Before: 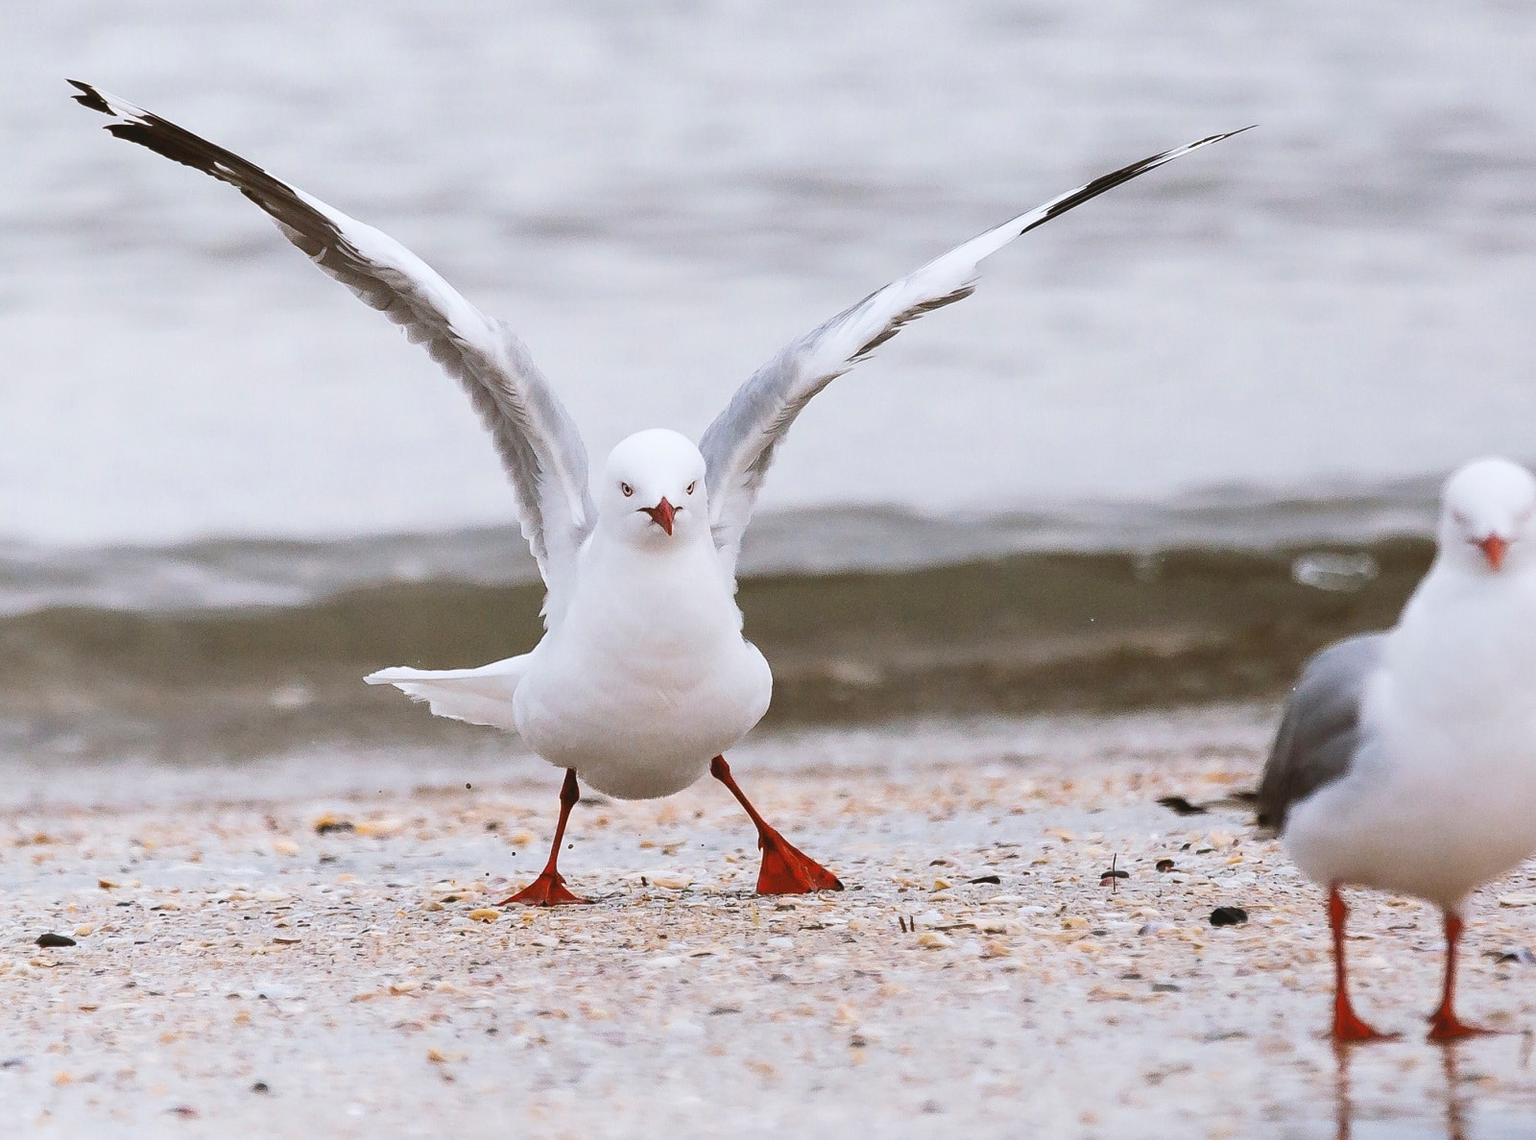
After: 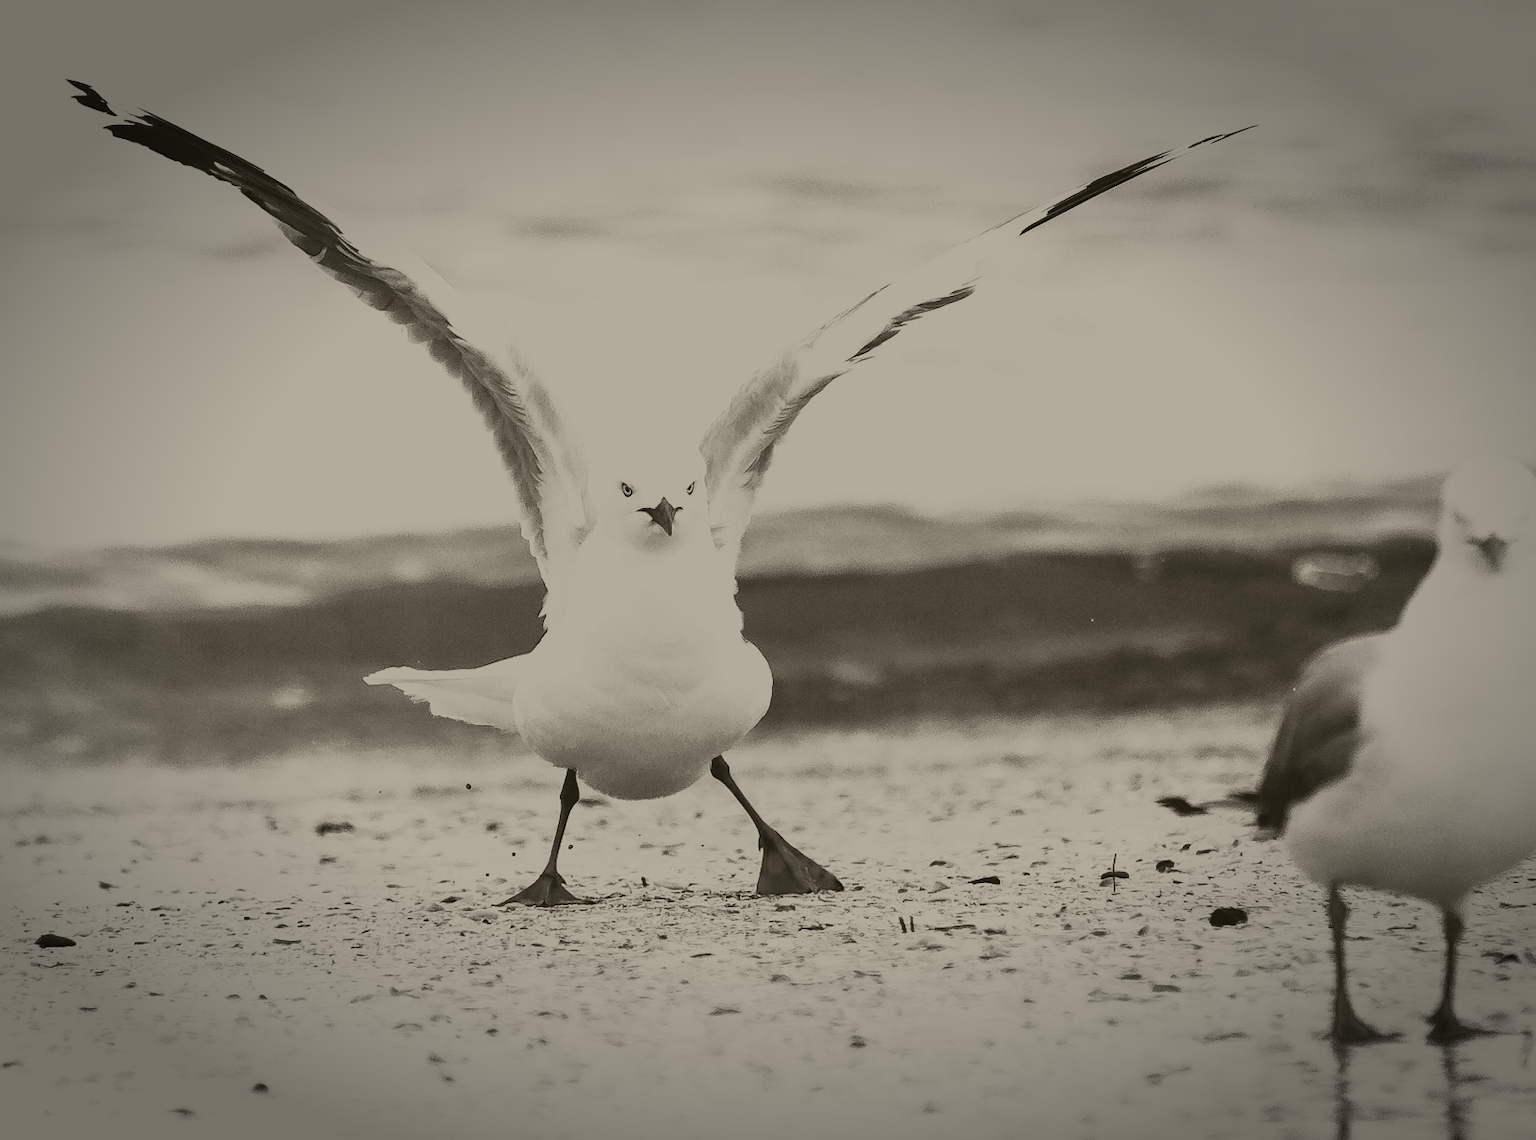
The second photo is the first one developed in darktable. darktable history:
colorize: hue 41.44°, saturation 22%, source mix 60%, lightness 10.61%
vignetting: fall-off start 70.97%, brightness -0.584, saturation -0.118, width/height ratio 1.333
color balance rgb: shadows lift › chroma 2%, shadows lift › hue 185.64°, power › luminance 1.48%, highlights gain › chroma 3%, highlights gain › hue 54.51°, global offset › luminance -0.4%, perceptual saturation grading › highlights -18.47%, perceptual saturation grading › mid-tones 6.62%, perceptual saturation grading › shadows 28.22%, perceptual brilliance grading › highlights 15.68%, perceptual brilliance grading › shadows -14.29%, global vibrance 25.96%, contrast 6.45%
filmic rgb: white relative exposure 2.45 EV, hardness 6.33
